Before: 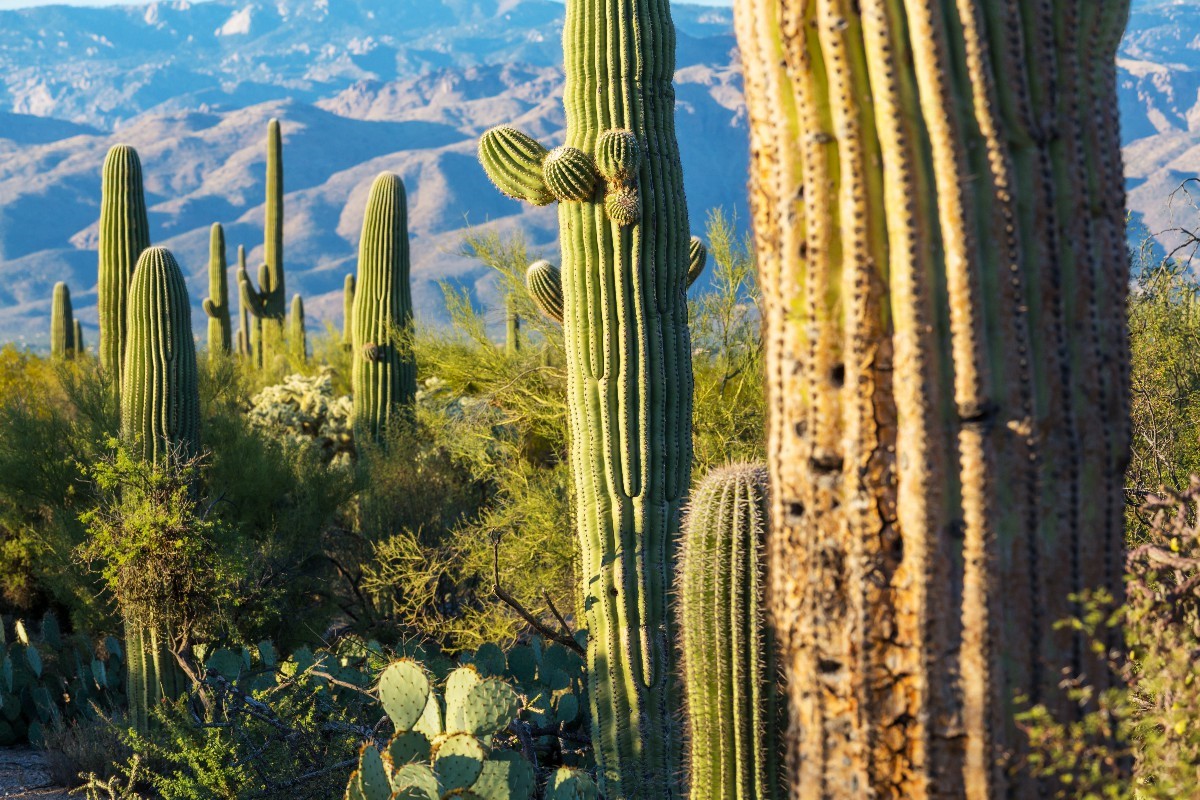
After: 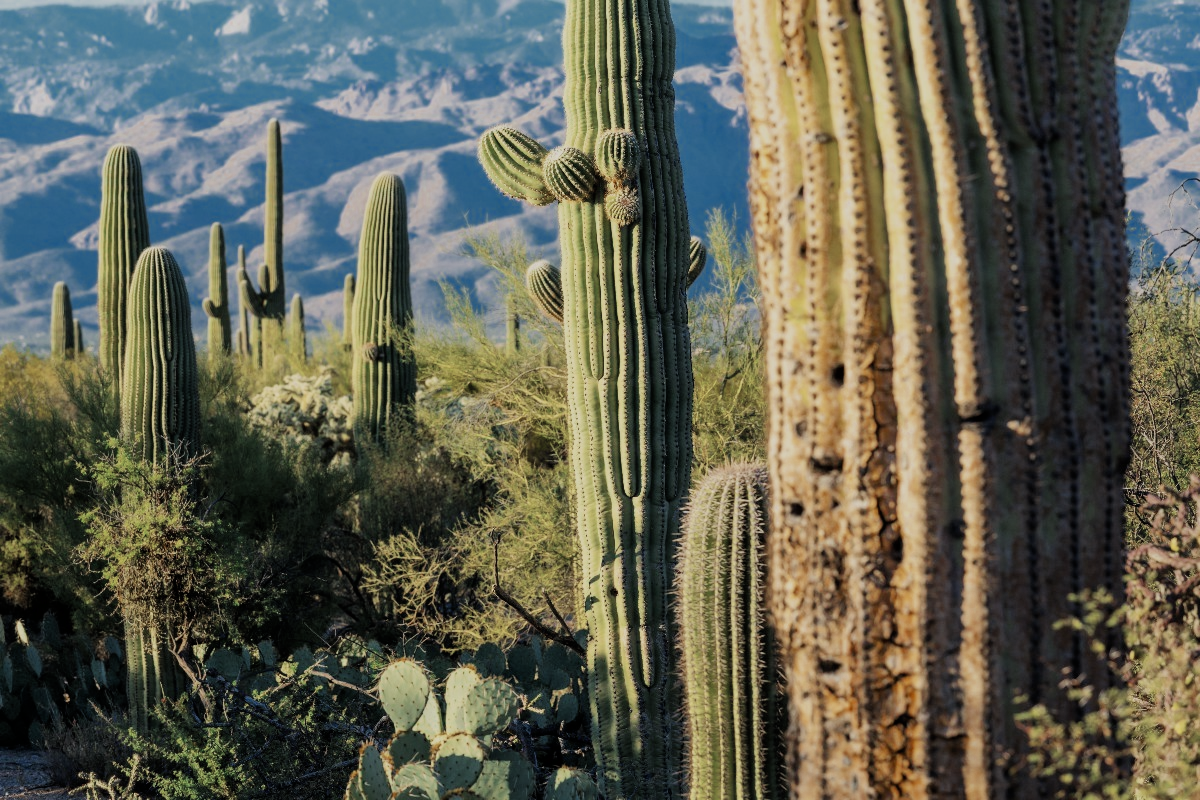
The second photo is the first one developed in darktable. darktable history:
filmic rgb: black relative exposure -7.65 EV, white relative exposure 4.56 EV, hardness 3.61, contrast 0.99, color science v6 (2022)
color zones: curves: ch0 [(0, 0.5) (0.125, 0.4) (0.25, 0.5) (0.375, 0.4) (0.5, 0.4) (0.625, 0.35) (0.75, 0.35) (0.875, 0.5)]; ch1 [(0, 0.35) (0.125, 0.45) (0.25, 0.35) (0.375, 0.35) (0.5, 0.35) (0.625, 0.35) (0.75, 0.45) (0.875, 0.35)]; ch2 [(0, 0.6) (0.125, 0.5) (0.25, 0.5) (0.375, 0.6) (0.5, 0.6) (0.625, 0.5) (0.75, 0.5) (0.875, 0.5)], mix 19.42%
